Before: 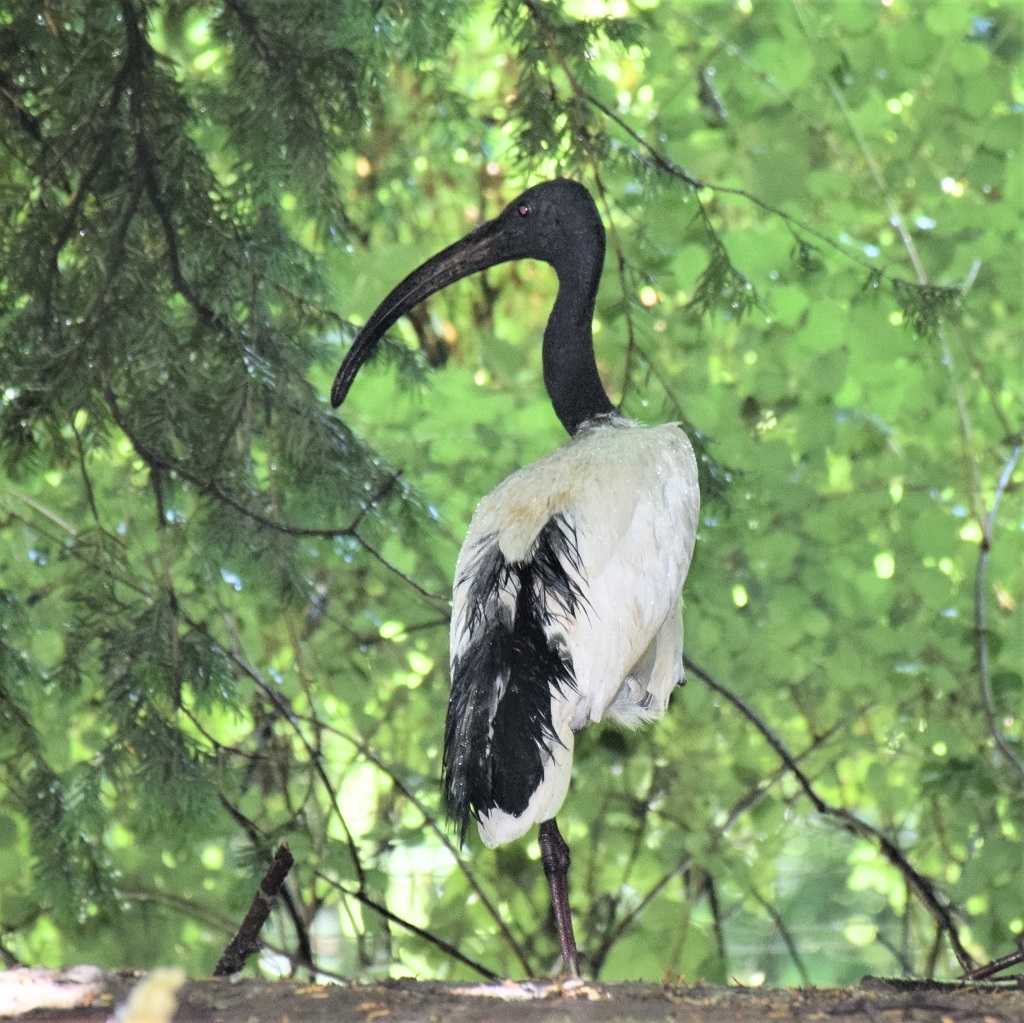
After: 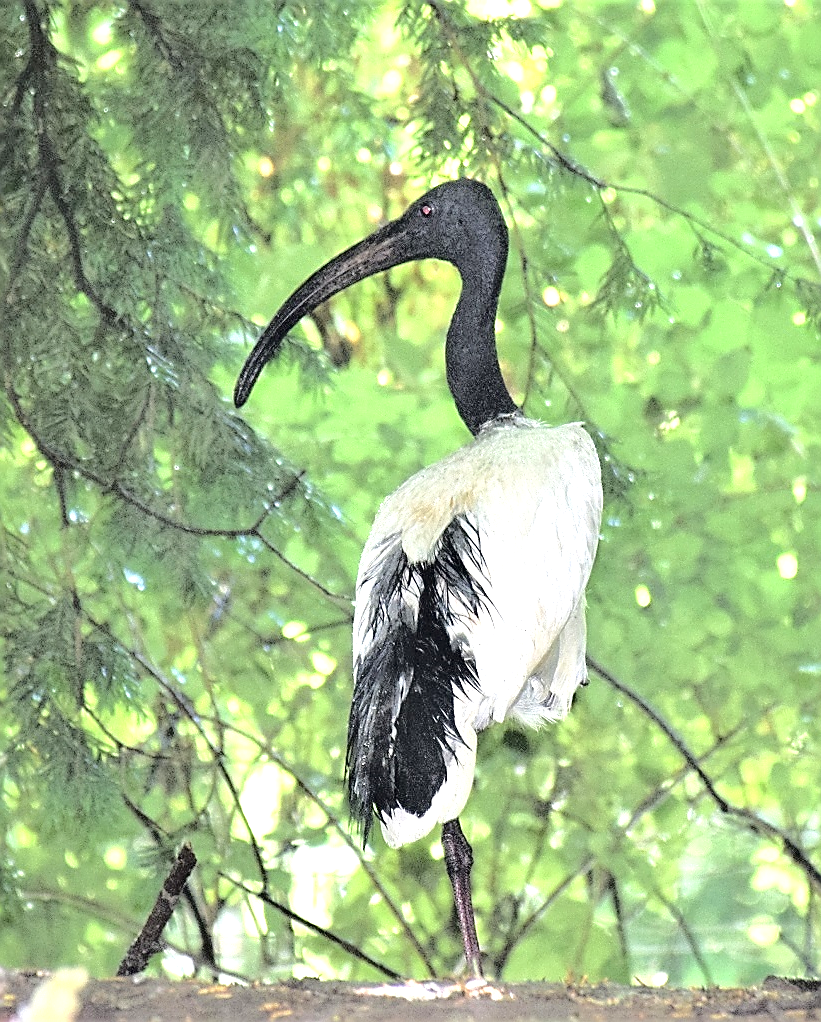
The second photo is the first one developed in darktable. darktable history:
tone curve: curves: ch0 [(0, 0) (0.003, 0.021) (0.011, 0.021) (0.025, 0.021) (0.044, 0.033) (0.069, 0.053) (0.1, 0.08) (0.136, 0.114) (0.177, 0.171) (0.224, 0.246) (0.277, 0.332) (0.335, 0.424) (0.399, 0.496) (0.468, 0.561) (0.543, 0.627) (0.623, 0.685) (0.709, 0.741) (0.801, 0.813) (0.898, 0.902) (1, 1)], color space Lab, independent channels, preserve colors none
crop and rotate: left 9.55%, right 10.266%
exposure: black level correction 0, exposure 0.684 EV, compensate highlight preservation false
sharpen: radius 1.418, amount 1.252, threshold 0.715
